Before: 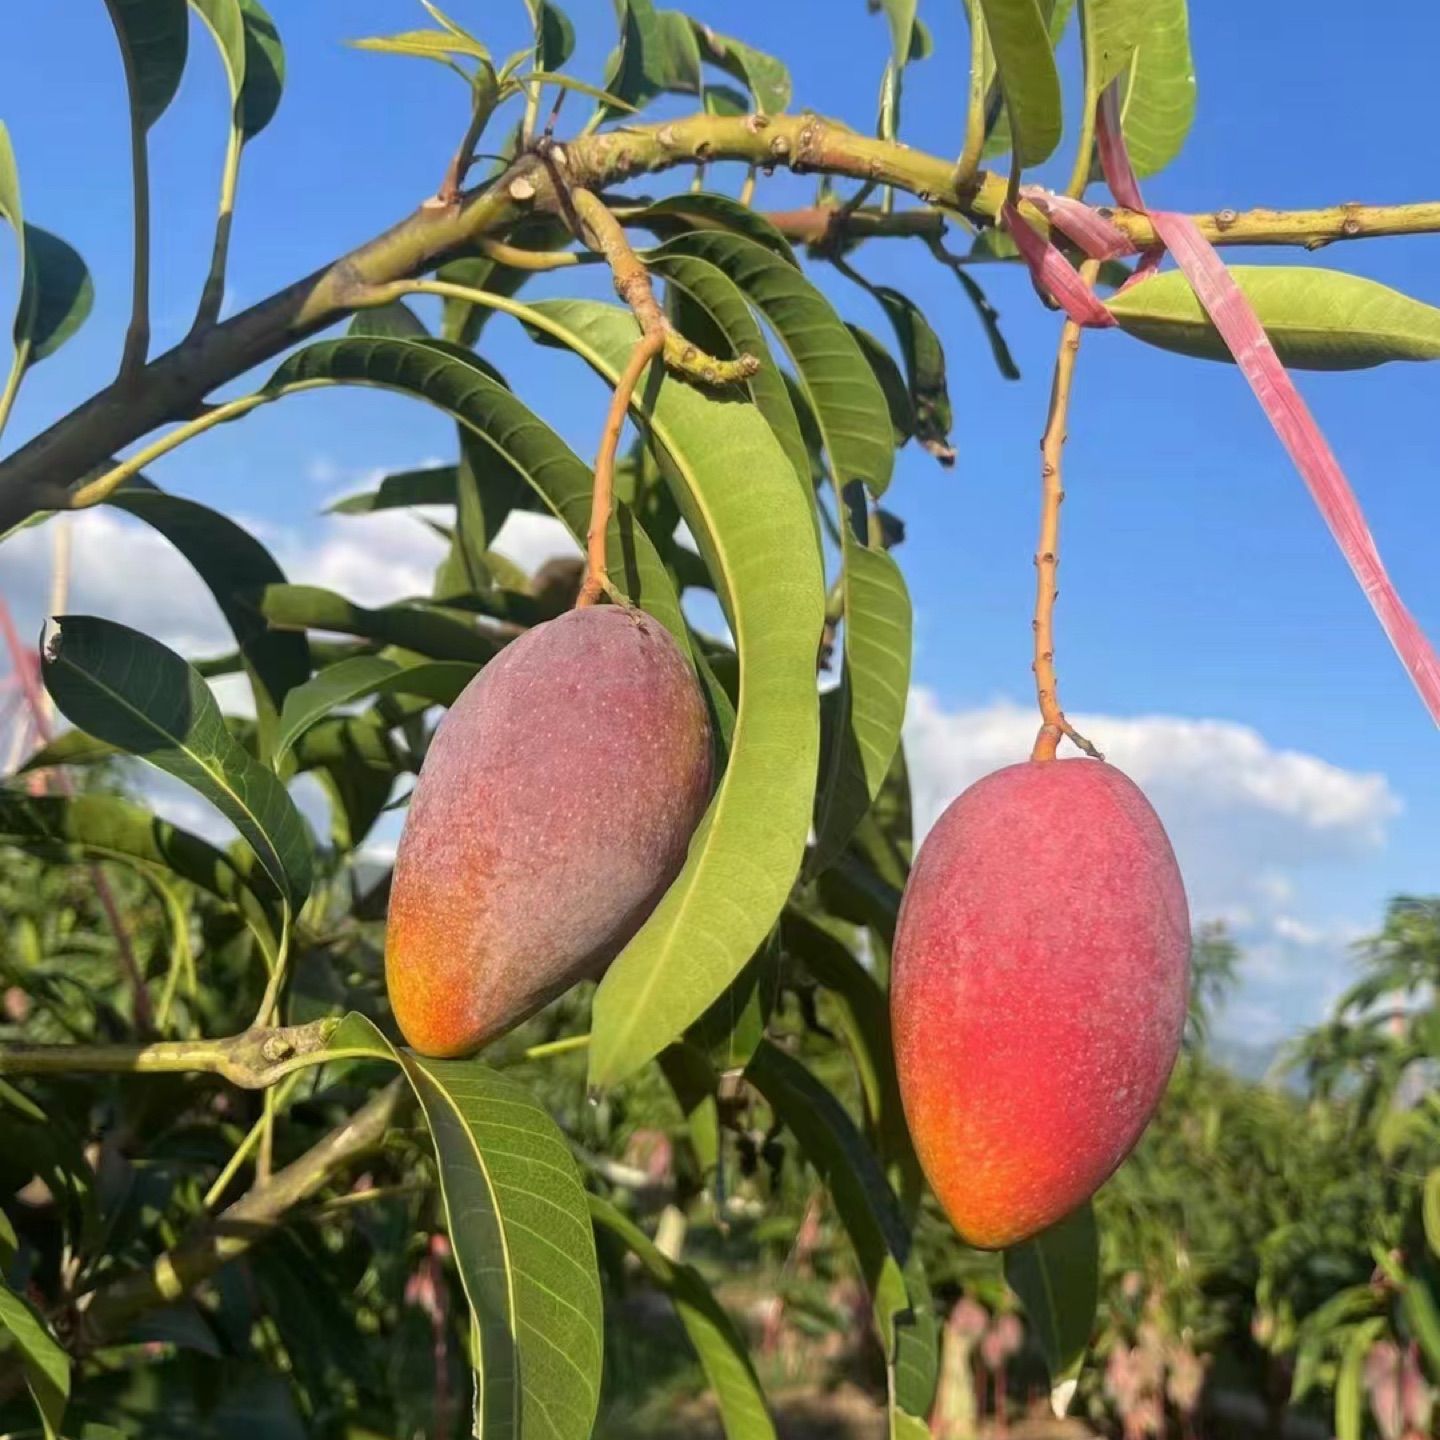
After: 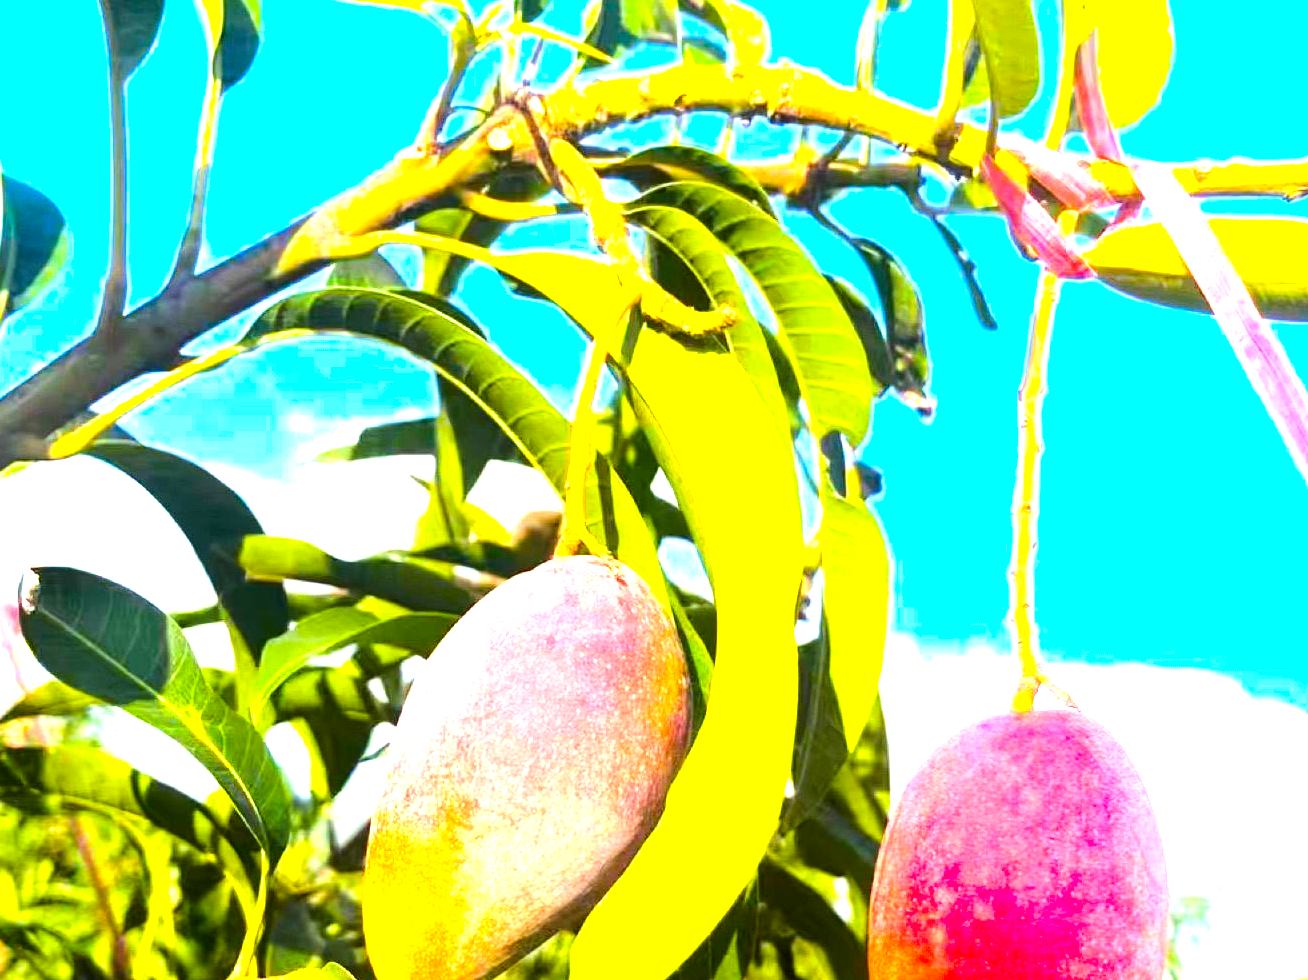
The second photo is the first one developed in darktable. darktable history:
color balance rgb: linear chroma grading › global chroma 15.131%, perceptual saturation grading › global saturation 29.888%, global vibrance 40.548%
crop: left 1.544%, top 3.457%, right 7.578%, bottom 28.448%
tone equalizer: -8 EV -1.05 EV, -7 EV -1 EV, -6 EV -0.845 EV, -5 EV -0.597 EV, -3 EV 0.565 EV, -2 EV 0.84 EV, -1 EV 0.985 EV, +0 EV 1.07 EV, smoothing diameter 2.03%, edges refinement/feathering 18.68, mask exposure compensation -1.57 EV, filter diffusion 5
exposure: black level correction 0, exposure 1.494 EV, compensate highlight preservation false
